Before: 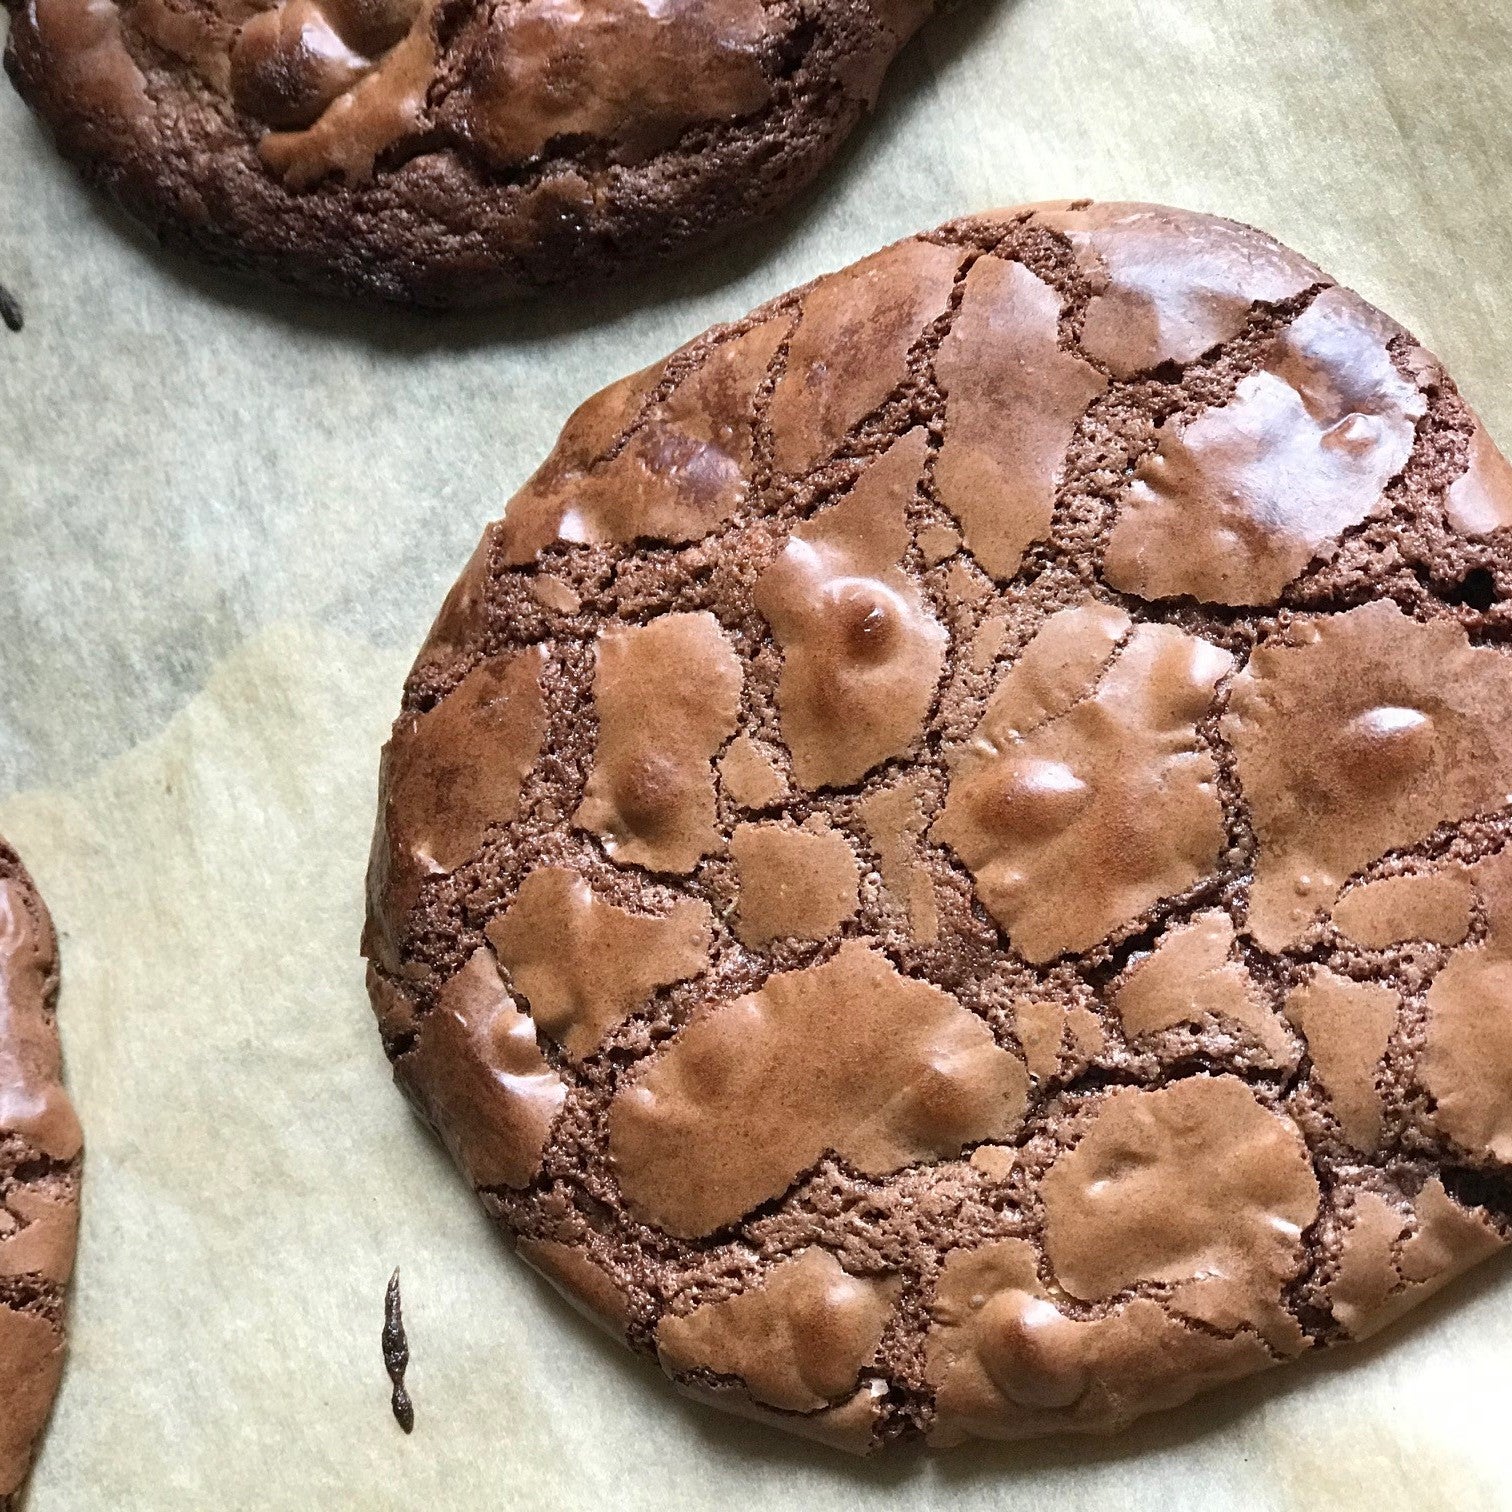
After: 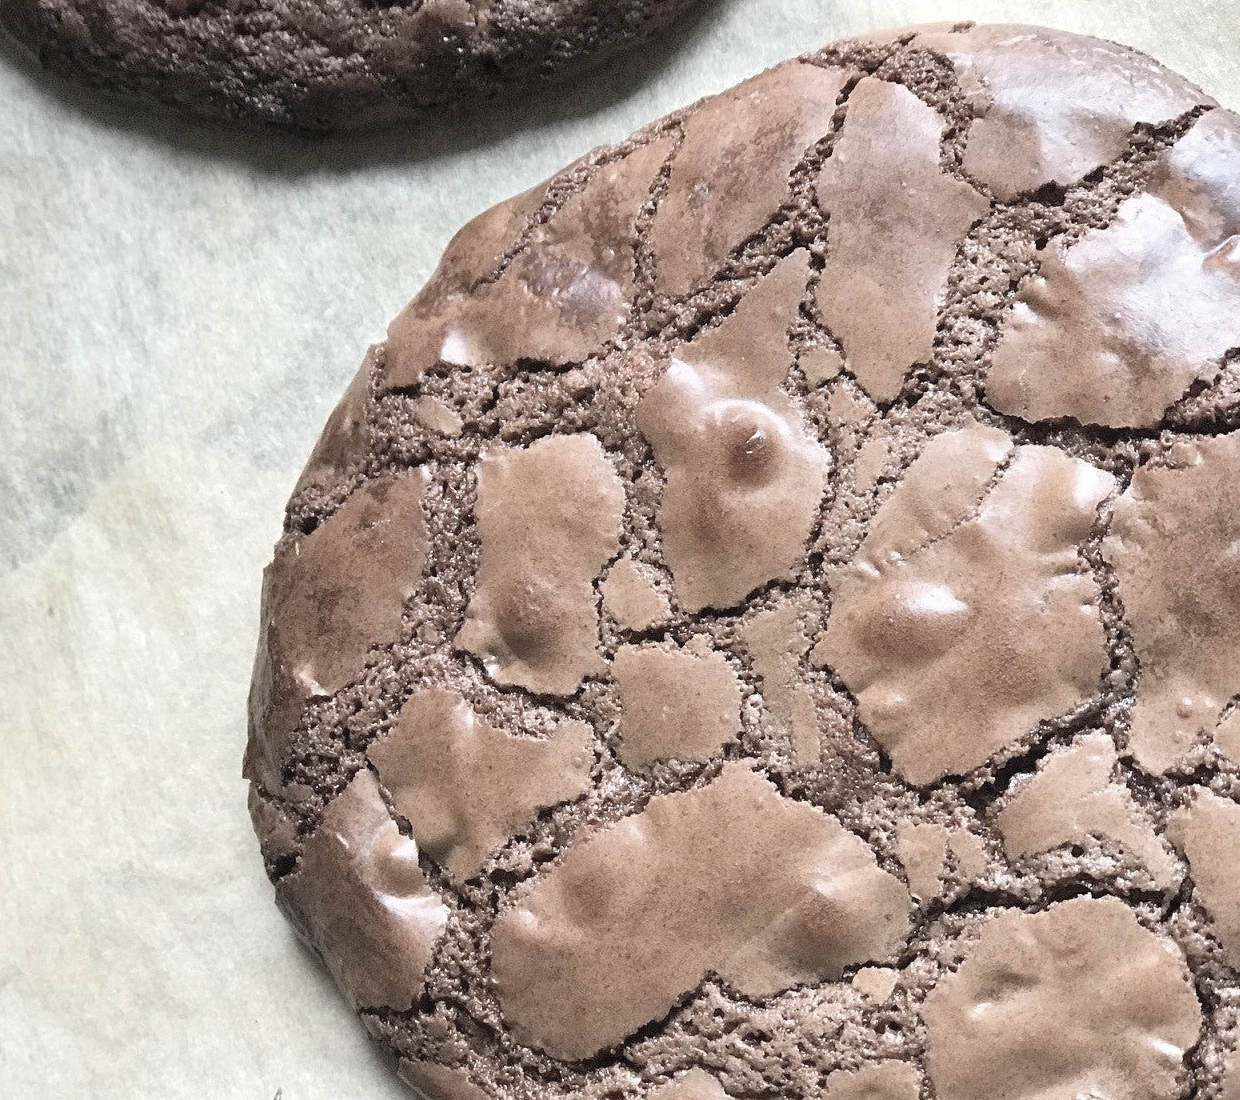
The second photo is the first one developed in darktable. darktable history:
crop: left 7.856%, top 11.836%, right 10.12%, bottom 15.387%
contrast brightness saturation: brightness 0.18, saturation -0.5
